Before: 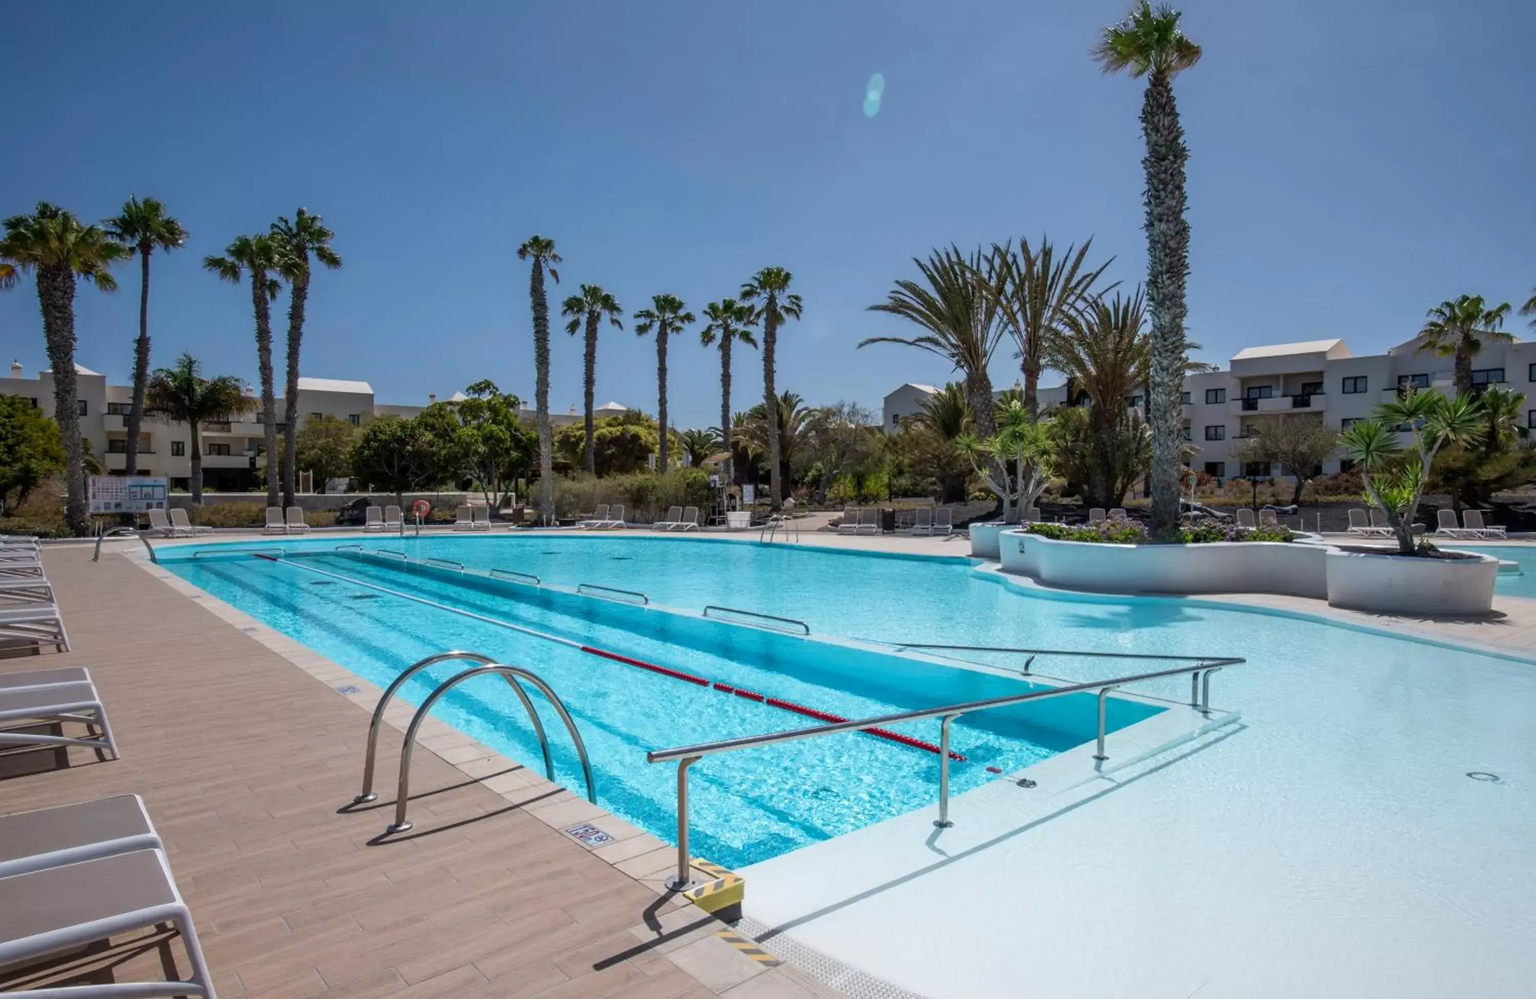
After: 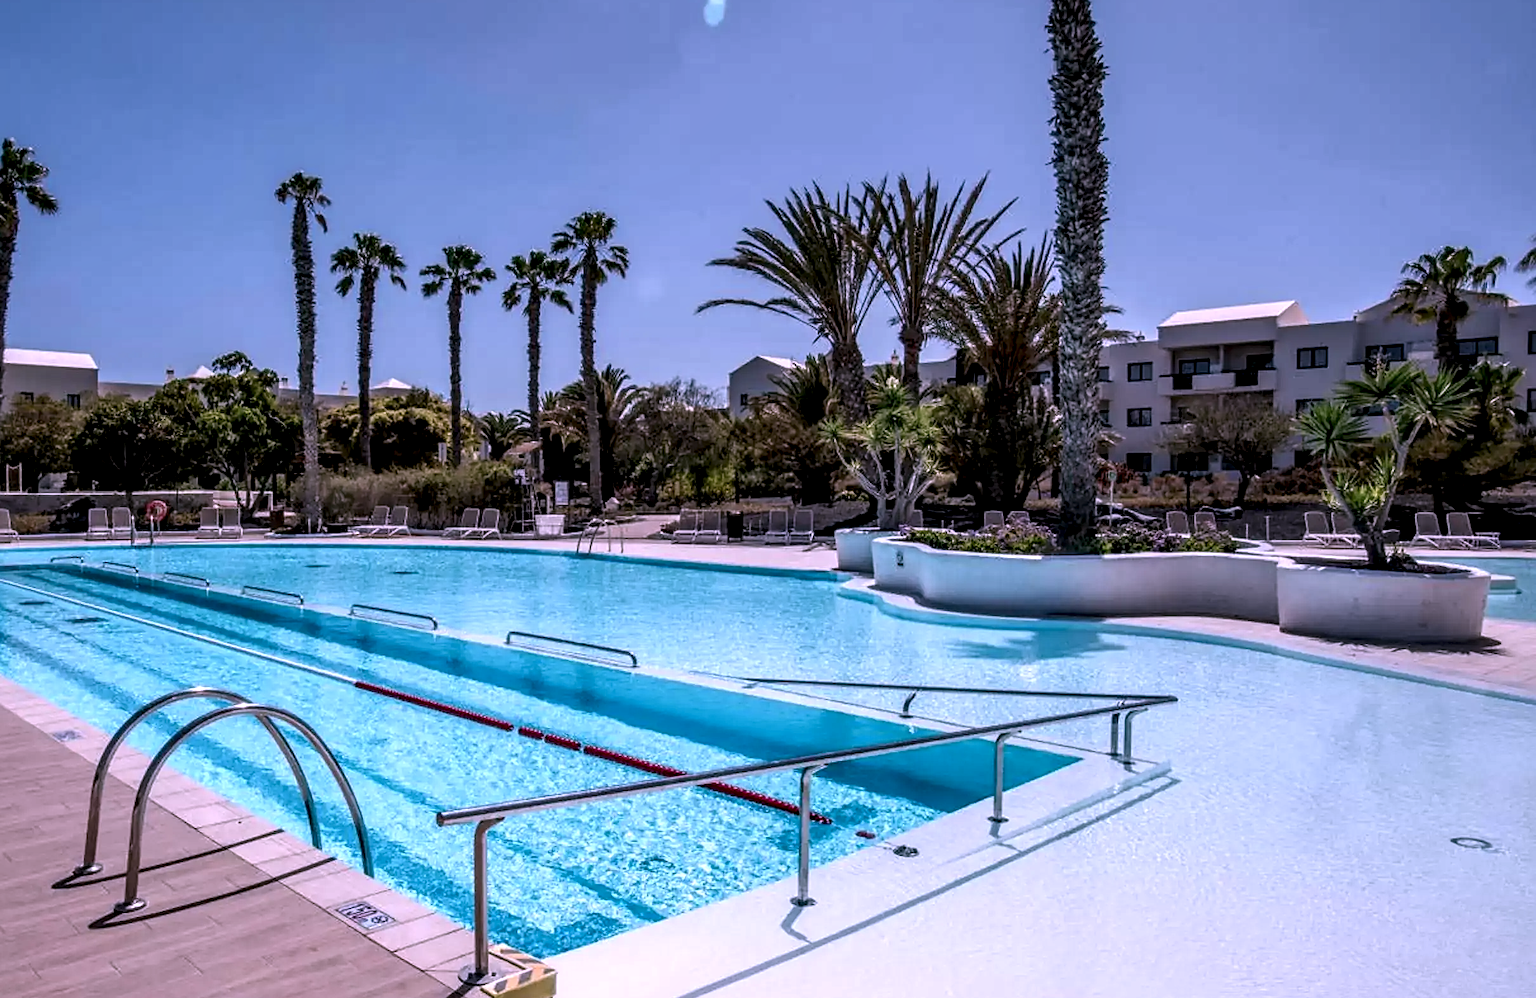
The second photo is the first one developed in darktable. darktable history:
sharpen: radius 2.485, amount 0.337
color correction: highlights a* 15.74, highlights b* -20.49
local contrast: highlights 65%, shadows 54%, detail 169%, midtone range 0.514
crop: left 19.23%, top 9.668%, right 0%, bottom 9.627%
